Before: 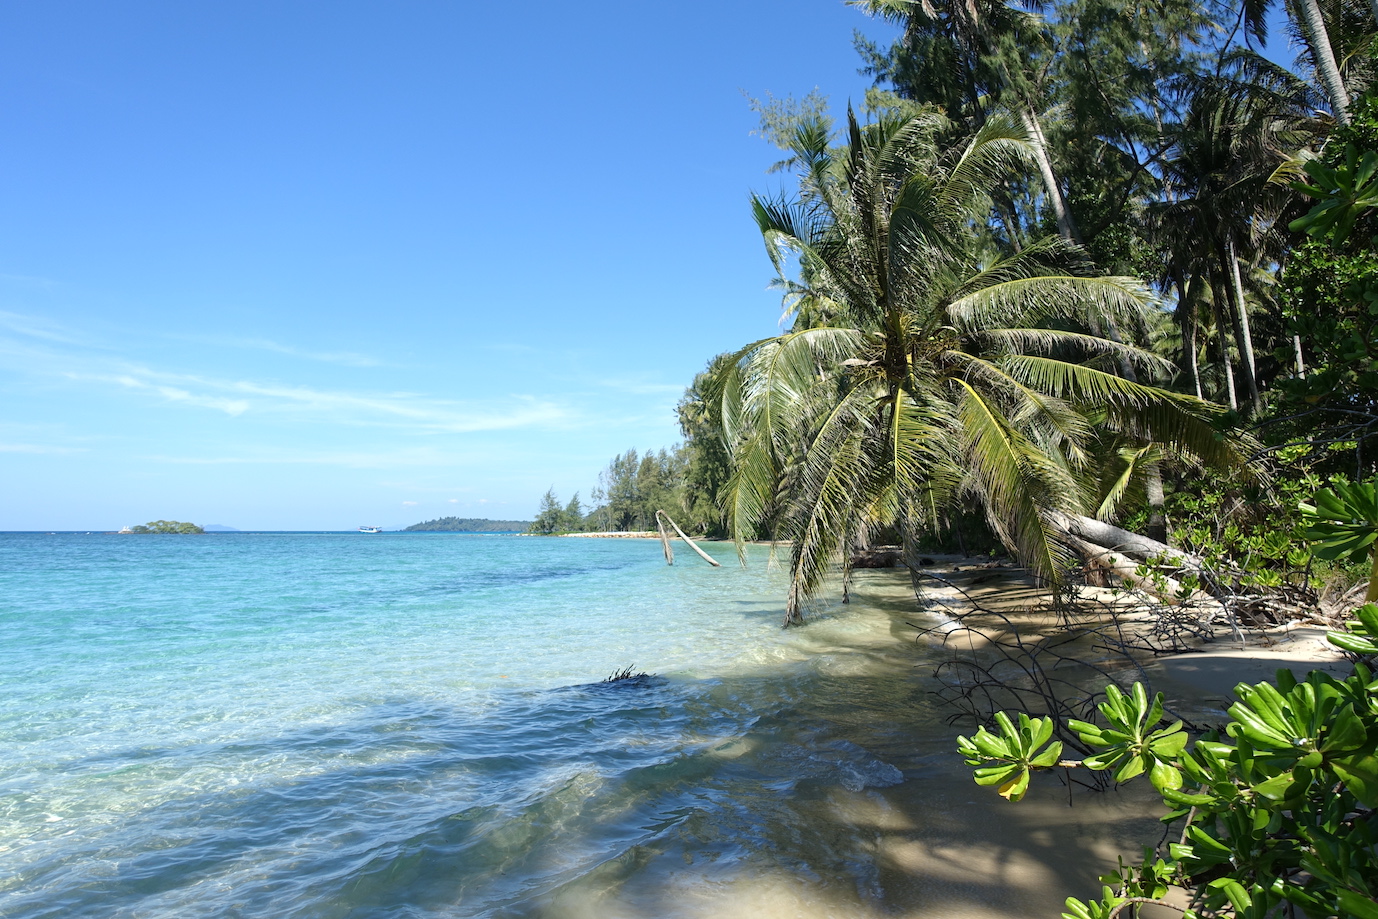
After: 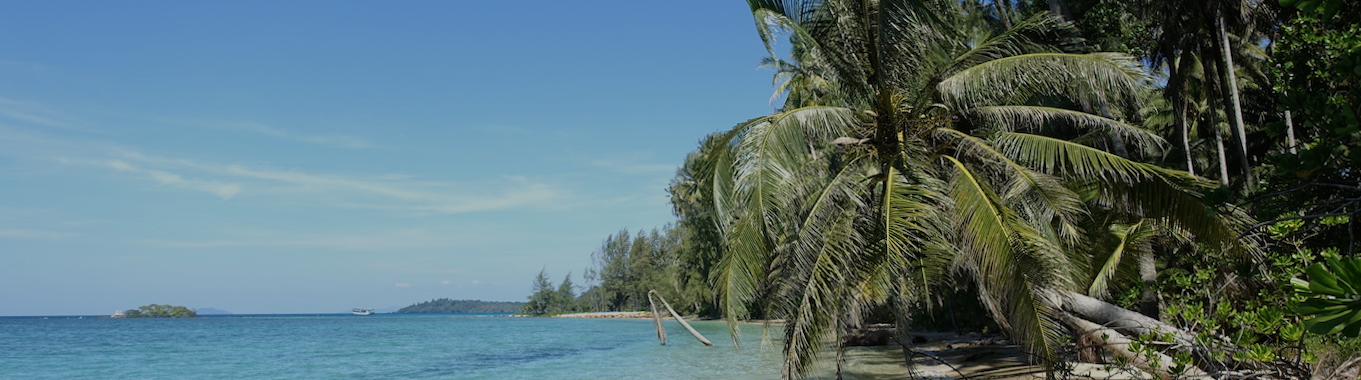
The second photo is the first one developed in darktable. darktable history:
exposure: exposure -1 EV, compensate highlight preservation false
rotate and perspective: rotation -0.45°, automatic cropping original format, crop left 0.008, crop right 0.992, crop top 0.012, crop bottom 0.988
crop and rotate: top 23.84%, bottom 34.294%
